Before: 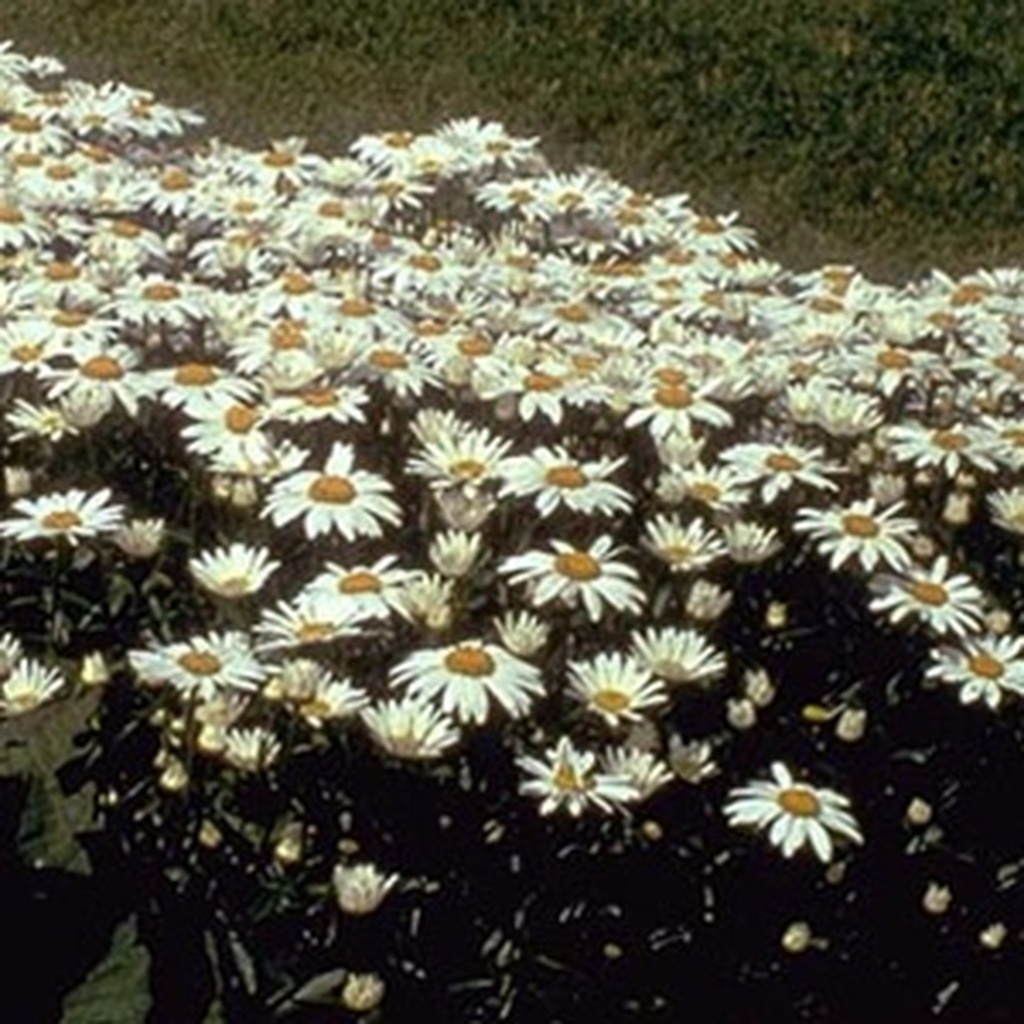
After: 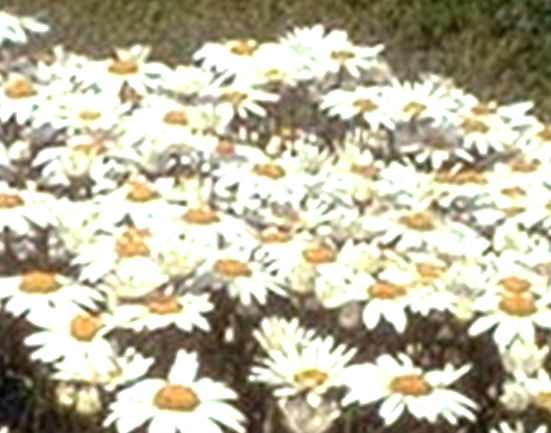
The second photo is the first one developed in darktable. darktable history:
crop: left 15.306%, top 9.065%, right 30.789%, bottom 48.638%
exposure: black level correction 0, exposure 0.9 EV, compensate exposure bias true, compensate highlight preservation false
